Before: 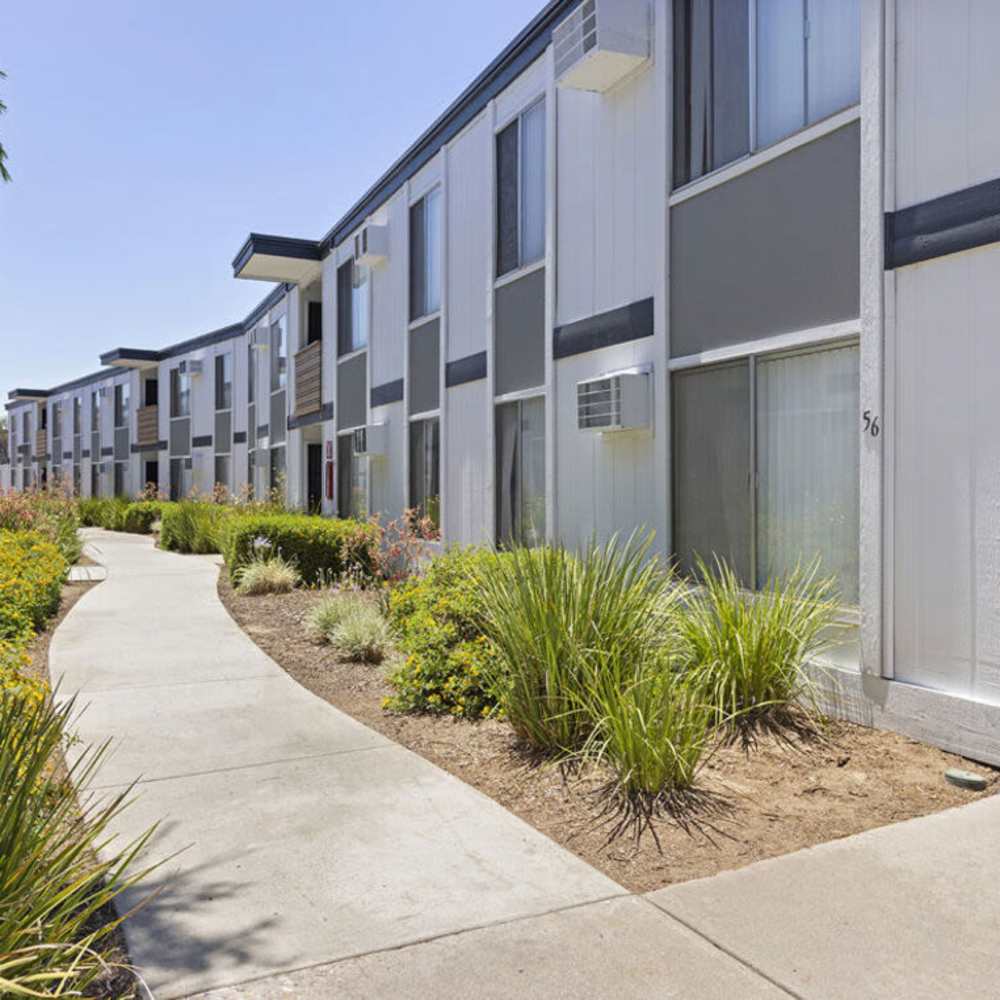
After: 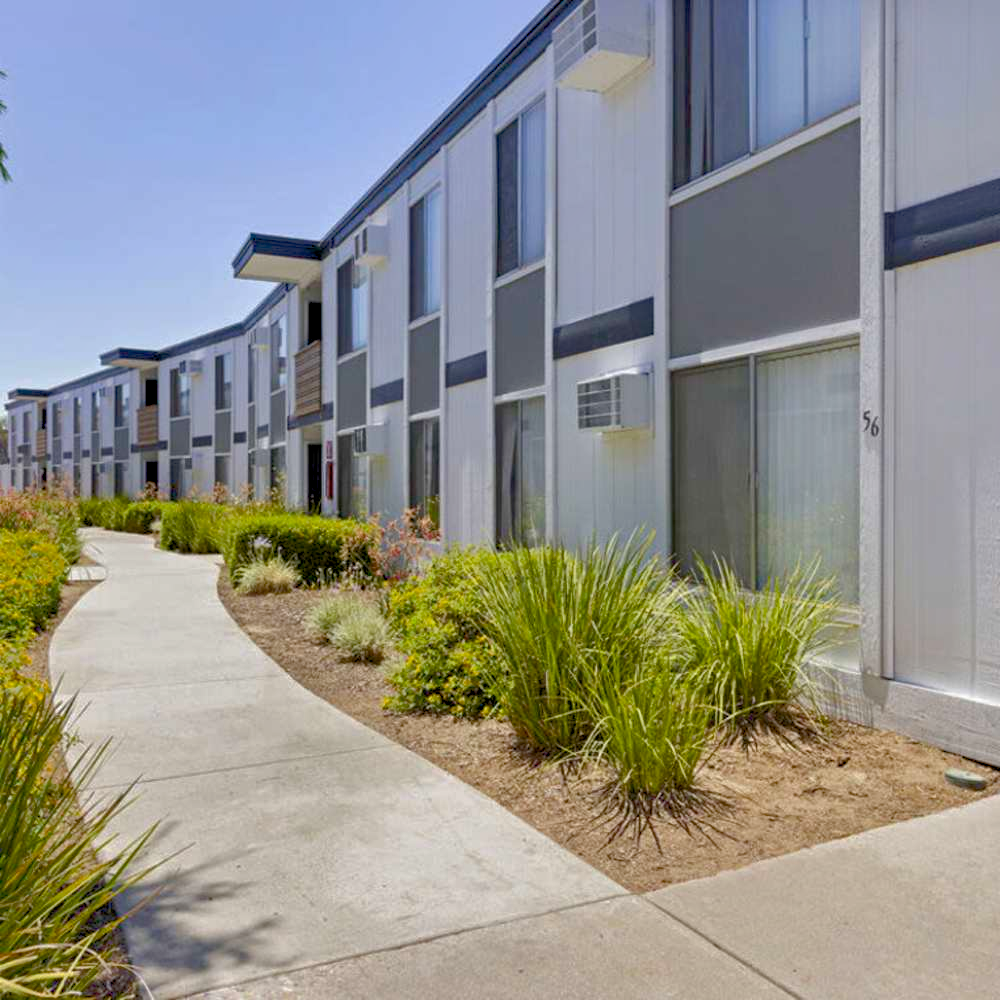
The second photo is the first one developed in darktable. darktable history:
tone equalizer: edges refinement/feathering 500, mask exposure compensation -1.57 EV, preserve details guided filter
color balance rgb: global offset › luminance -0.997%, perceptual saturation grading › global saturation 20%, perceptual saturation grading › highlights -25.103%, perceptual saturation grading › shadows 24.498%, global vibrance 20%
shadows and highlights: on, module defaults
